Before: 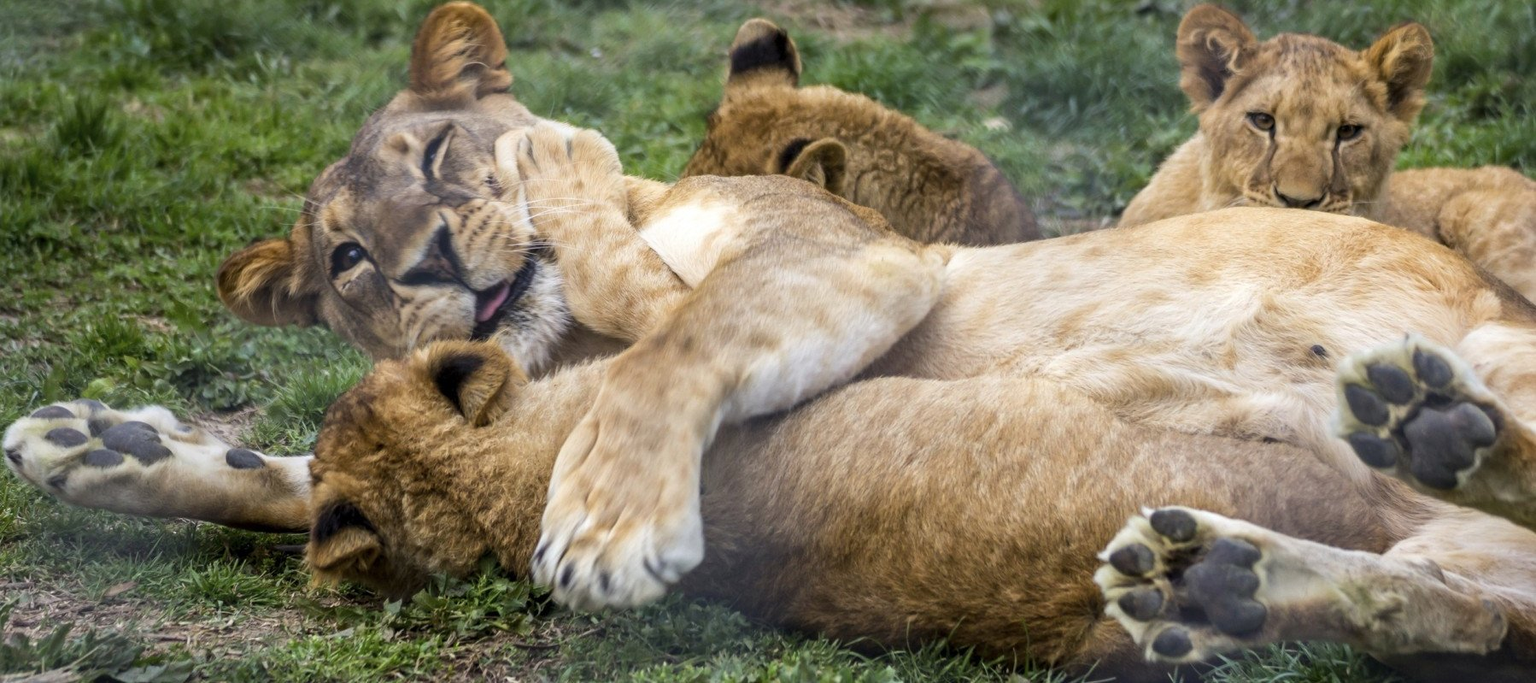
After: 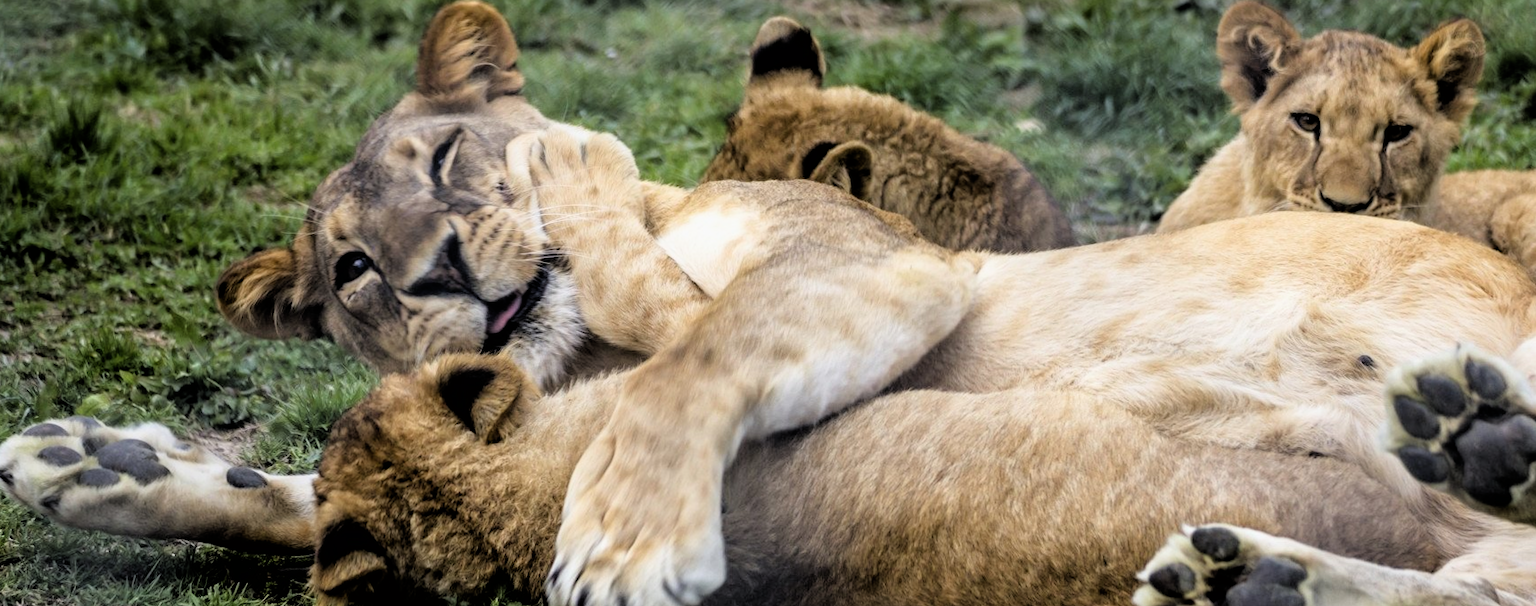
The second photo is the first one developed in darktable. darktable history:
rotate and perspective: automatic cropping original format, crop left 0, crop top 0
crop and rotate: angle 0.2°, left 0.275%, right 3.127%, bottom 14.18%
filmic rgb: black relative exposure -3.72 EV, white relative exposure 2.77 EV, dynamic range scaling -5.32%, hardness 3.03
